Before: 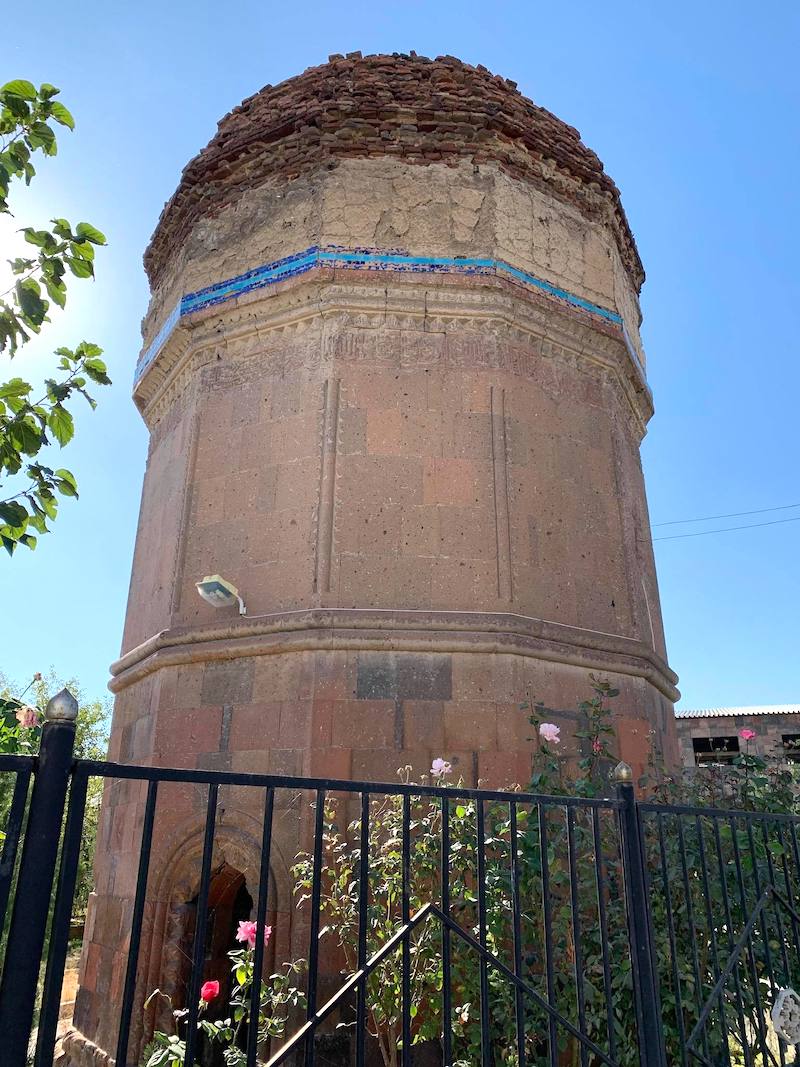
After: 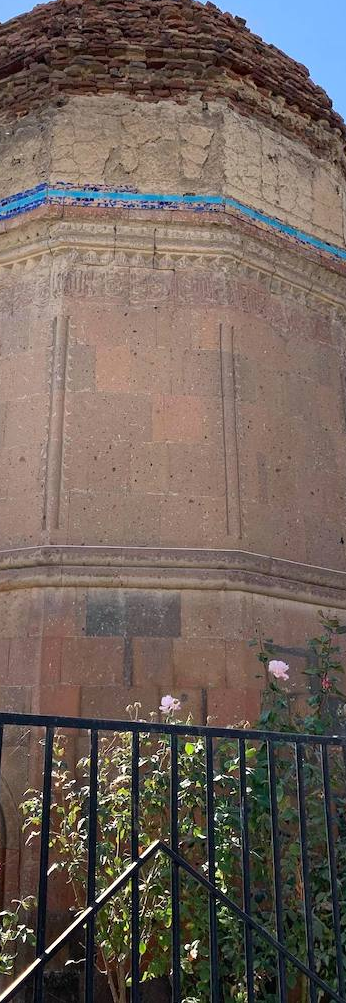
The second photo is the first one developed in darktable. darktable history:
crop: left 33.916%, top 5.997%, right 22.79%
